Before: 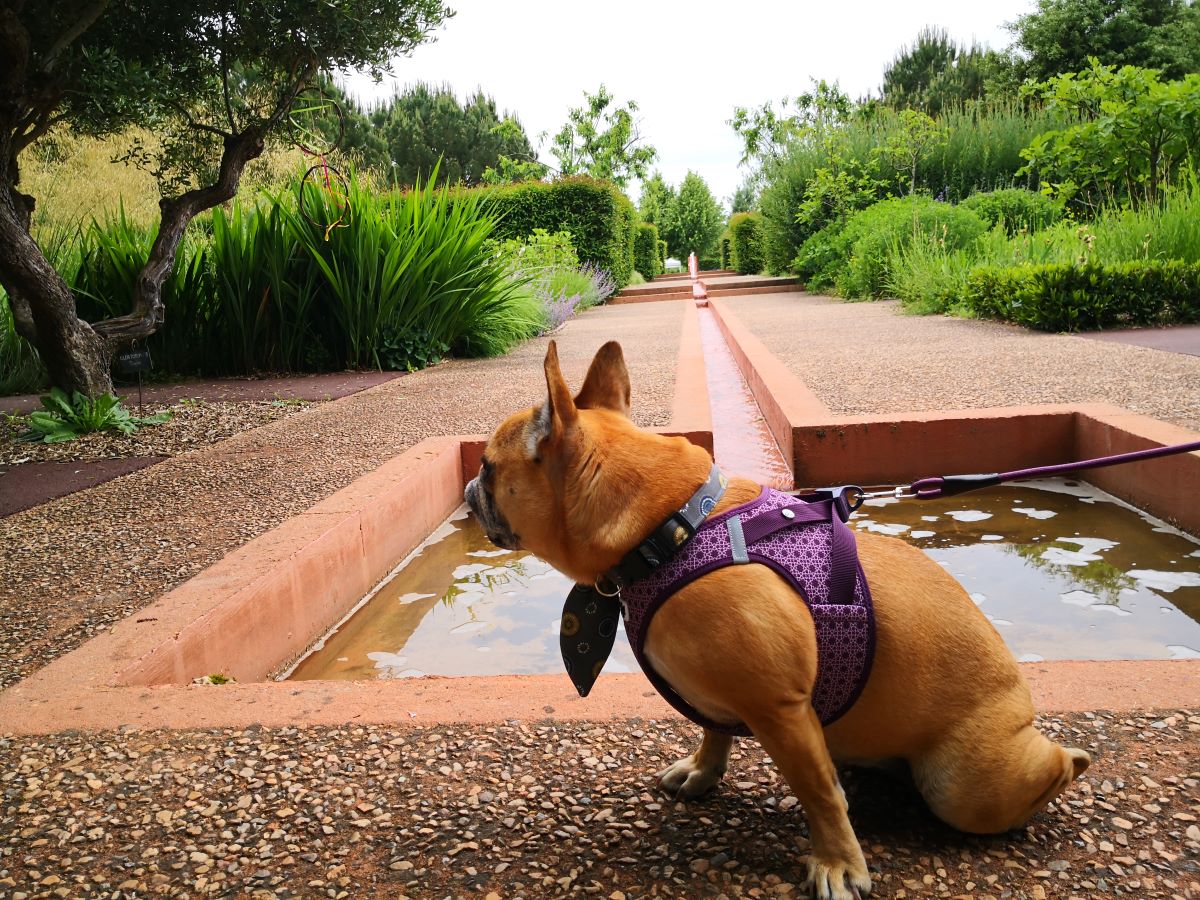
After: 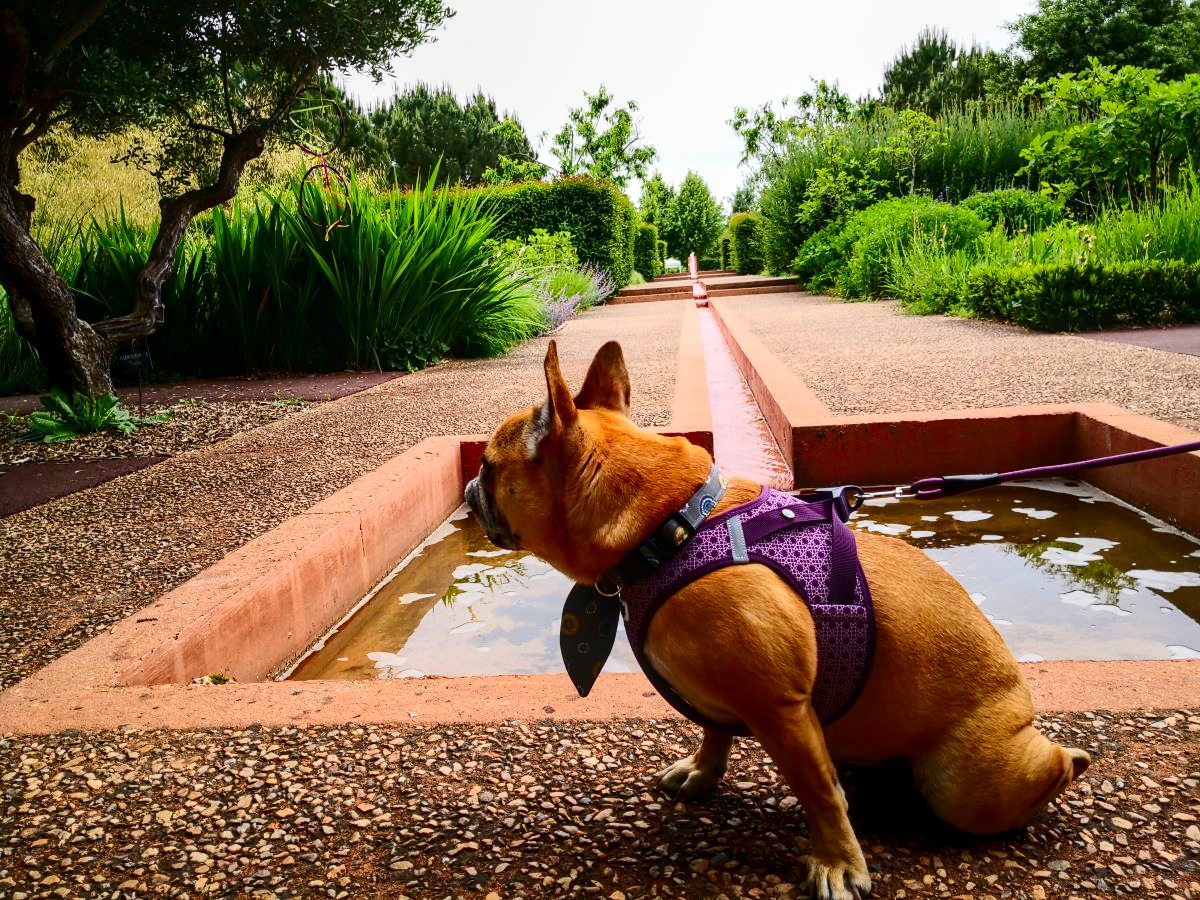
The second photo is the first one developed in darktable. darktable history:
contrast brightness saturation: contrast 0.209, brightness -0.111, saturation 0.21
local contrast: on, module defaults
